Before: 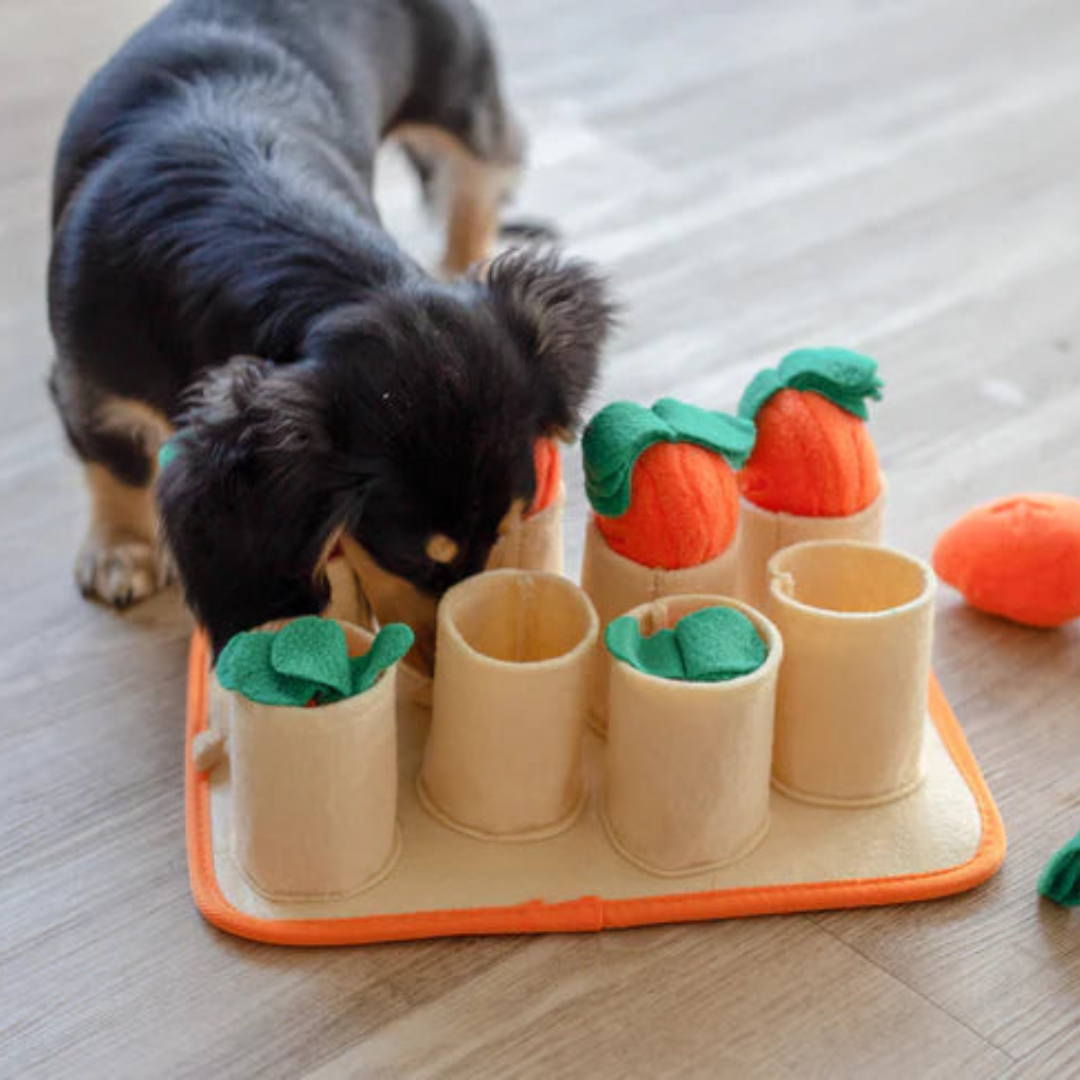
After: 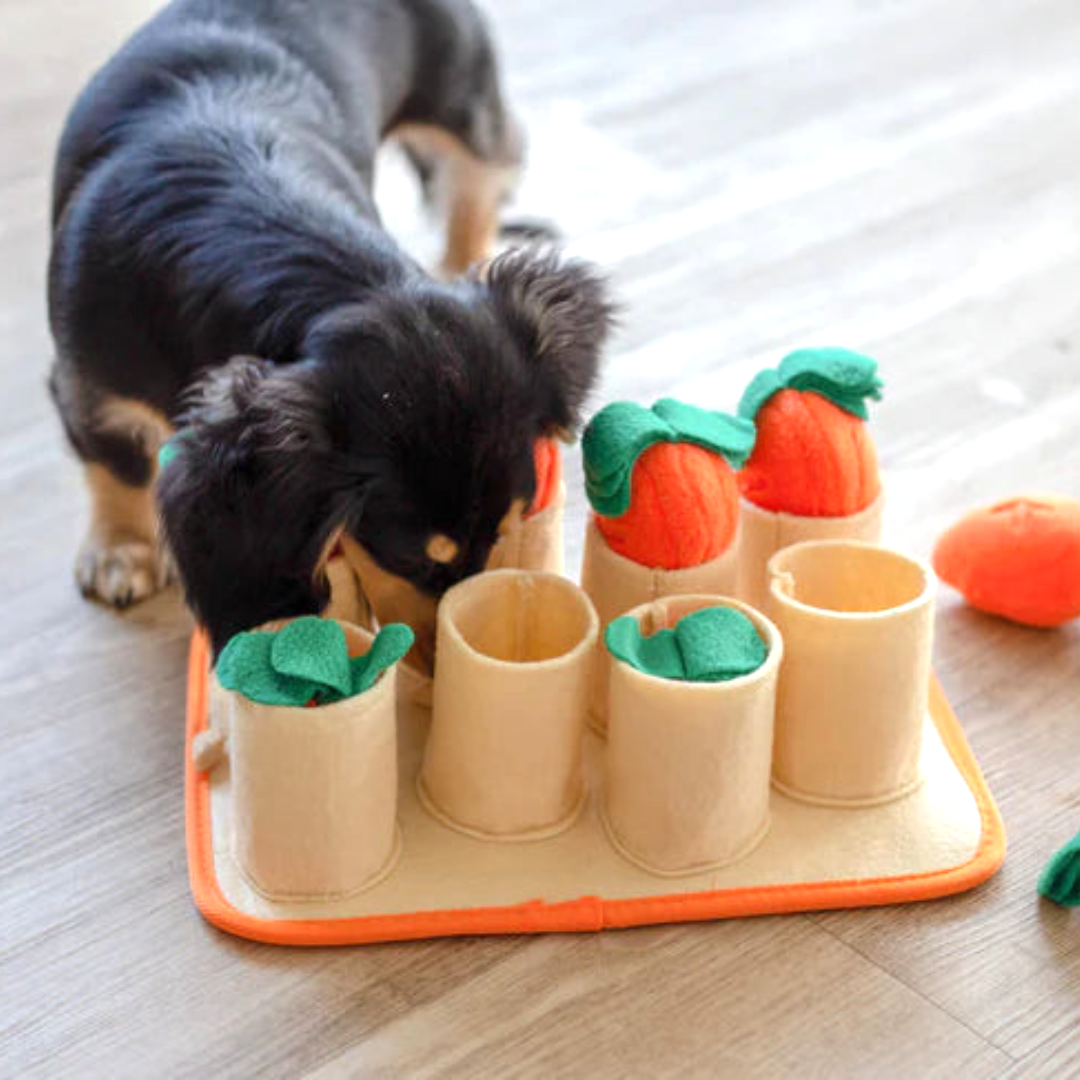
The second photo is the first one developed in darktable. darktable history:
exposure: exposure 0.482 EV, compensate highlight preservation false
tone equalizer: mask exposure compensation -0.492 EV
